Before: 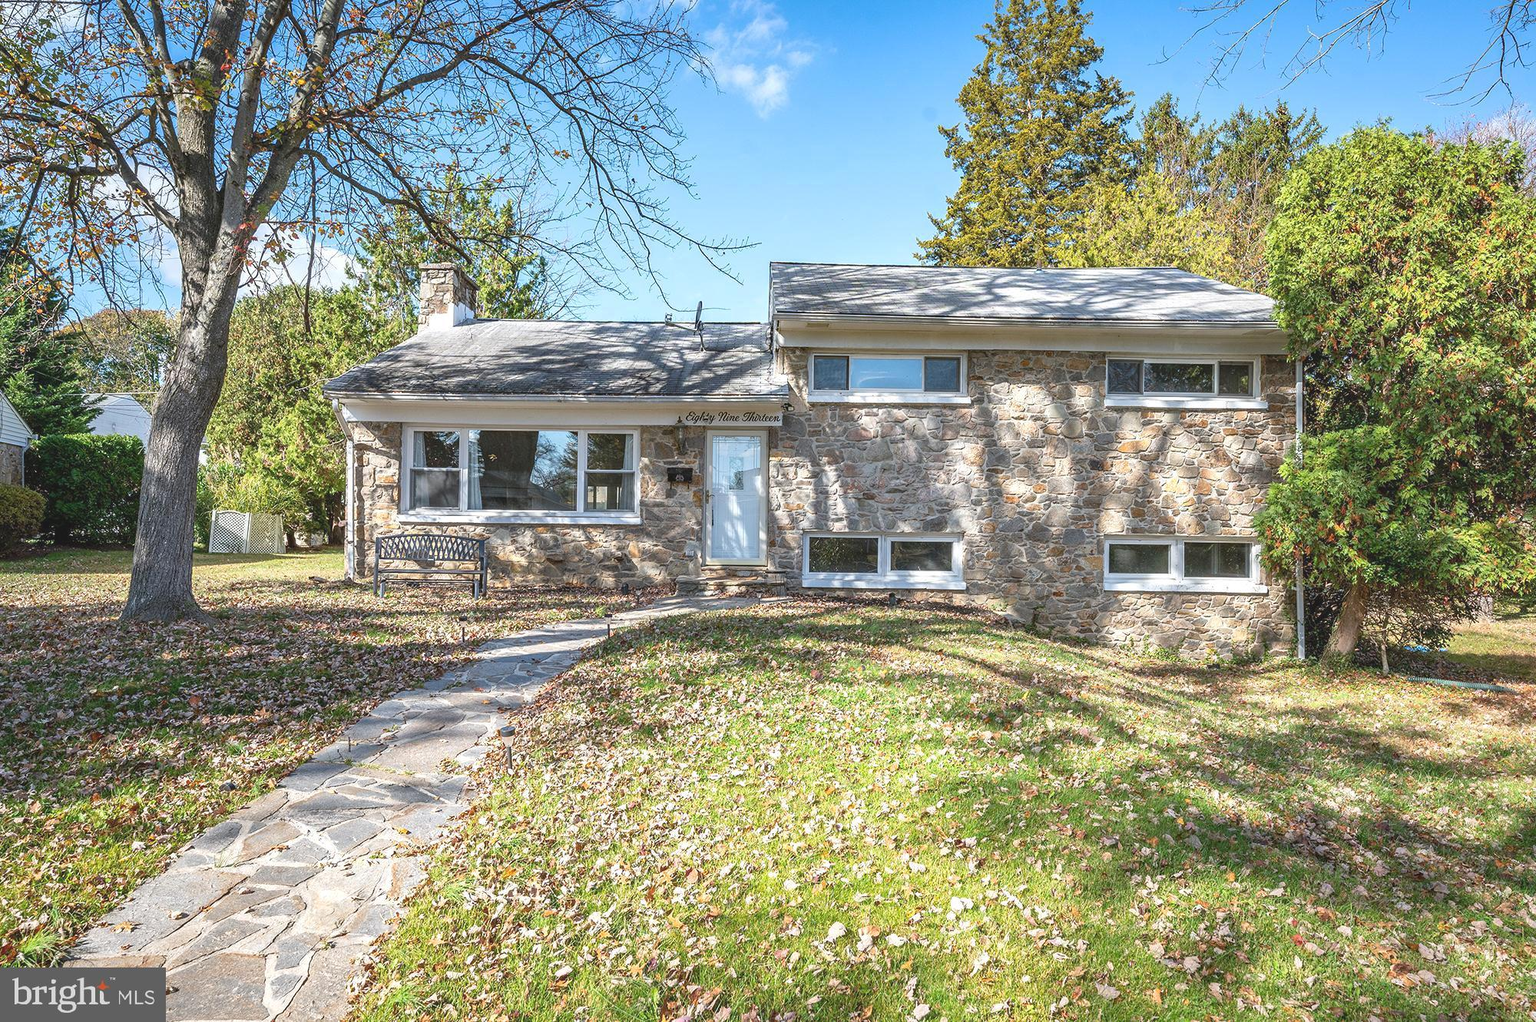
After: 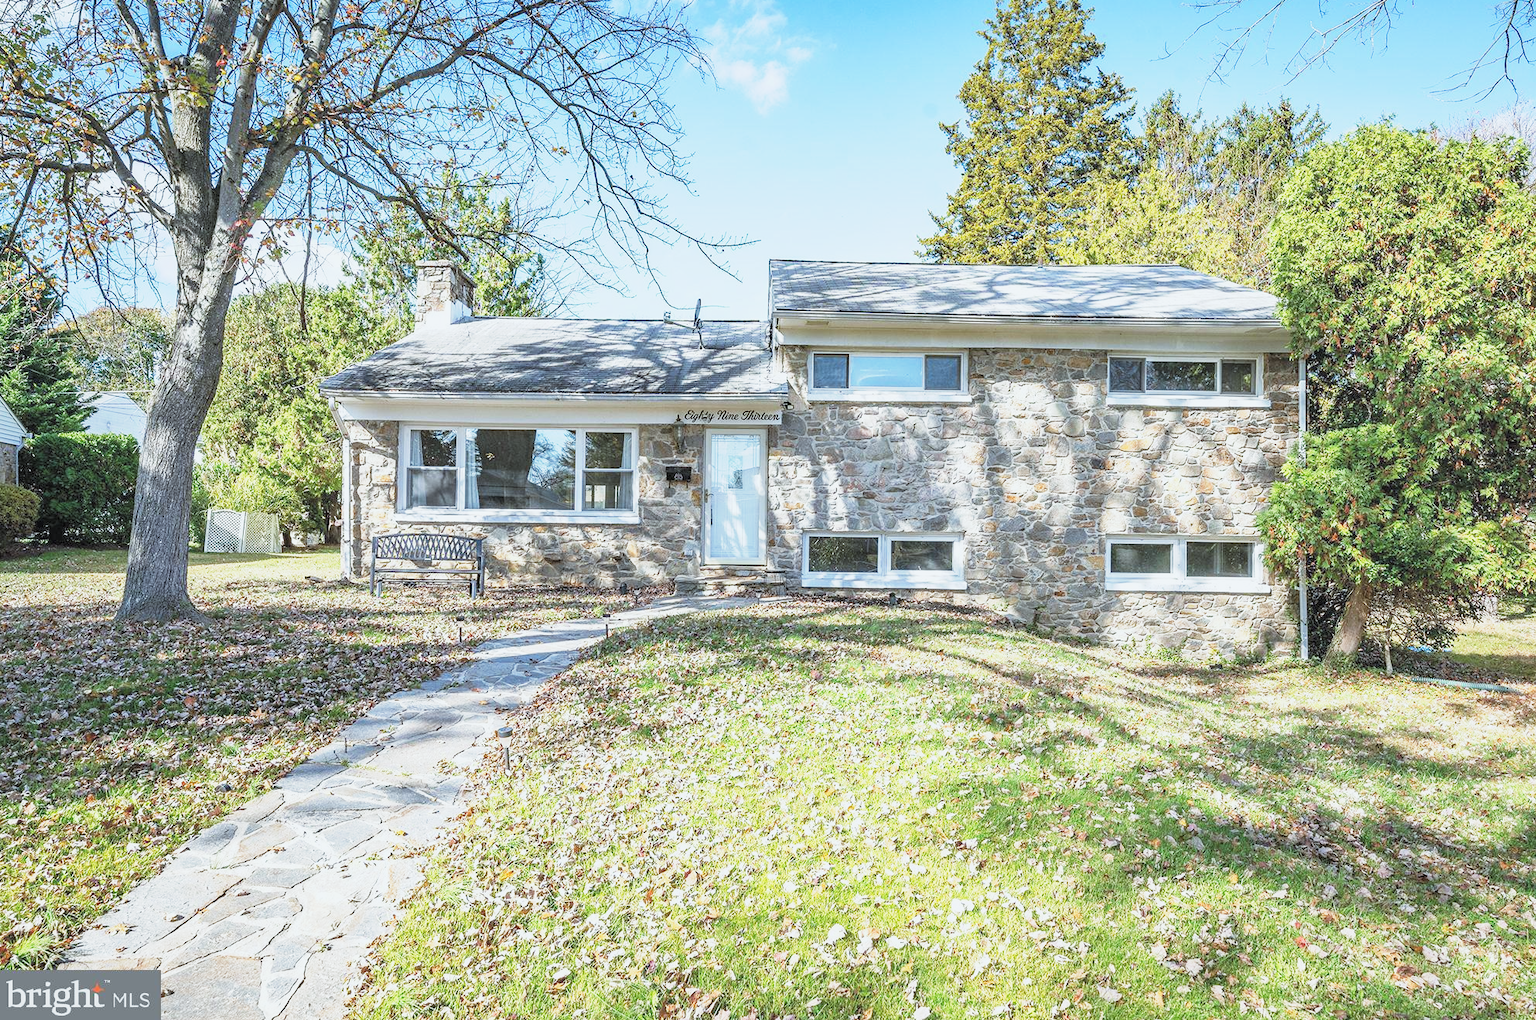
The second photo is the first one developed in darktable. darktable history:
exposure: black level correction -0.005, exposure 0.054 EV, compensate highlight preservation false
crop: left 0.434%, top 0.485%, right 0.244%, bottom 0.386%
rgb levels: levels [[0.013, 0.434, 0.89], [0, 0.5, 1], [0, 0.5, 1]]
white balance: red 0.925, blue 1.046
base curve: curves: ch0 [(0, 0) (0.088, 0.125) (0.176, 0.251) (0.354, 0.501) (0.613, 0.749) (1, 0.877)], preserve colors none
